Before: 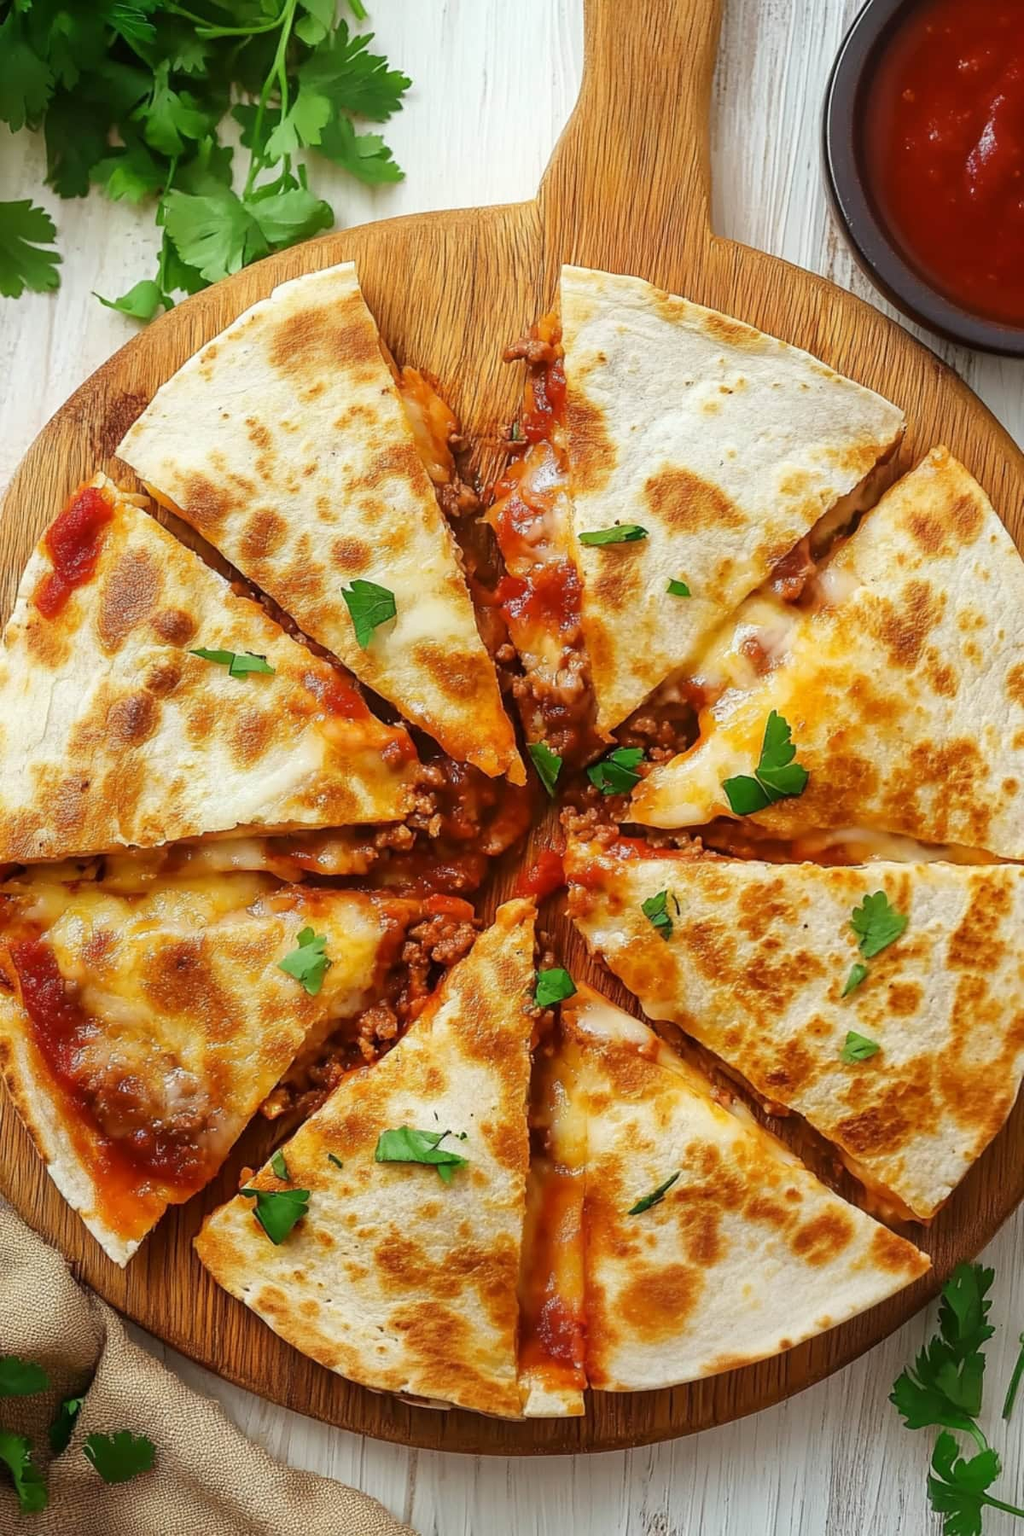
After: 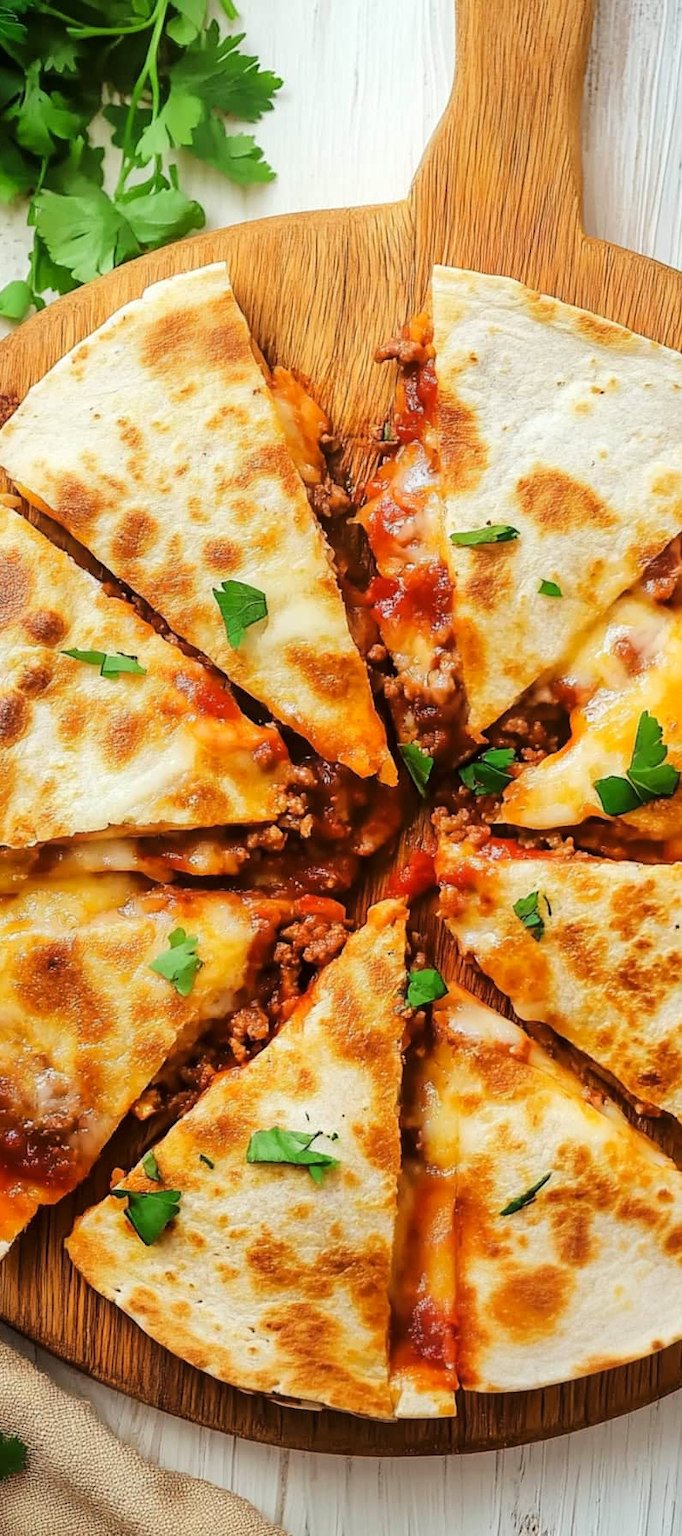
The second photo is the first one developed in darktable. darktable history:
crop and rotate: left 12.586%, right 20.812%
tone curve: curves: ch0 [(0, 0) (0.081, 0.044) (0.185, 0.145) (0.283, 0.273) (0.405, 0.449) (0.495, 0.554) (0.686, 0.743) (0.826, 0.853) (0.978, 0.988)]; ch1 [(0, 0) (0.147, 0.166) (0.321, 0.362) (0.371, 0.402) (0.423, 0.426) (0.479, 0.472) (0.505, 0.497) (0.521, 0.506) (0.551, 0.546) (0.586, 0.571) (0.625, 0.638) (0.68, 0.715) (1, 1)]; ch2 [(0, 0) (0.346, 0.378) (0.404, 0.427) (0.502, 0.498) (0.531, 0.517) (0.547, 0.526) (0.582, 0.571) (0.629, 0.626) (0.717, 0.678) (1, 1)], color space Lab, linked channels, preserve colors none
